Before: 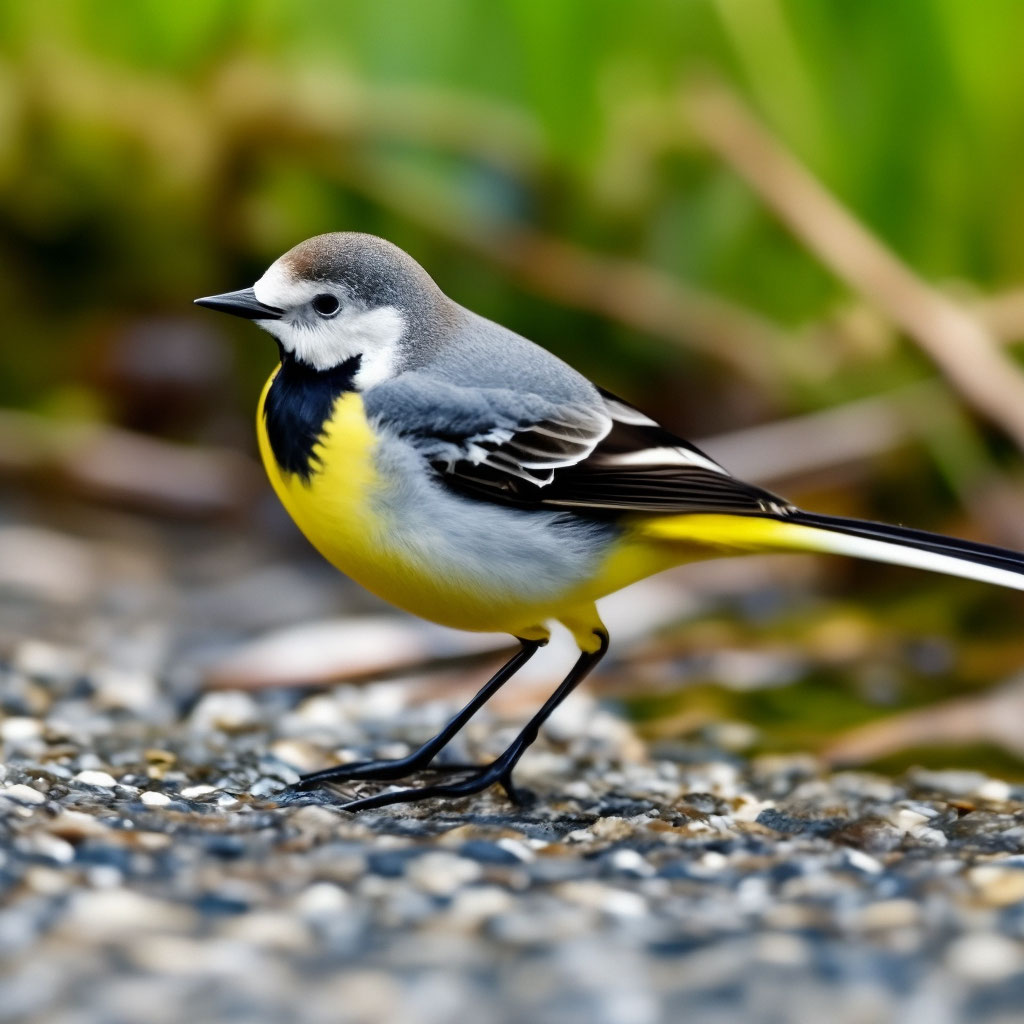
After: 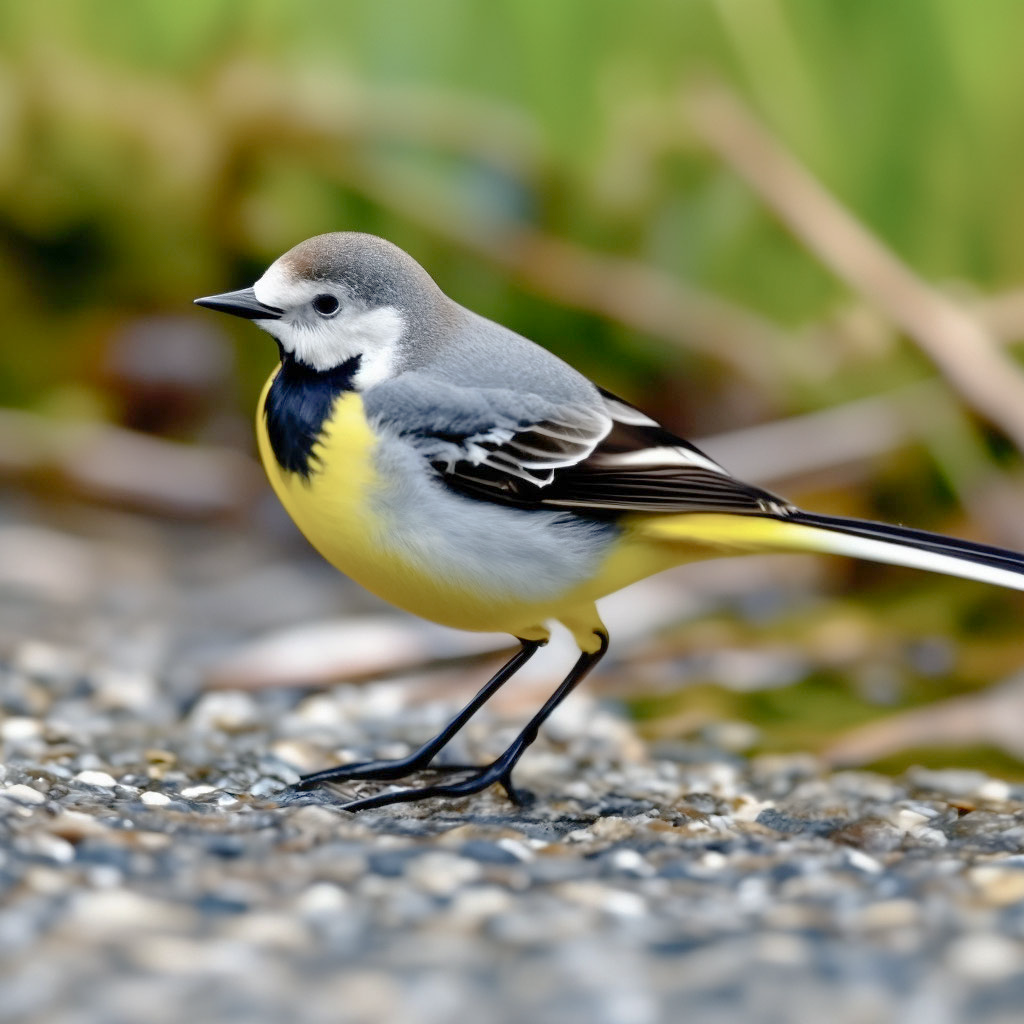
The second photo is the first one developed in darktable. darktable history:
tone curve: curves: ch0 [(0, 0) (0.004, 0.008) (0.077, 0.156) (0.169, 0.29) (0.774, 0.774) (1, 1)], preserve colors none
